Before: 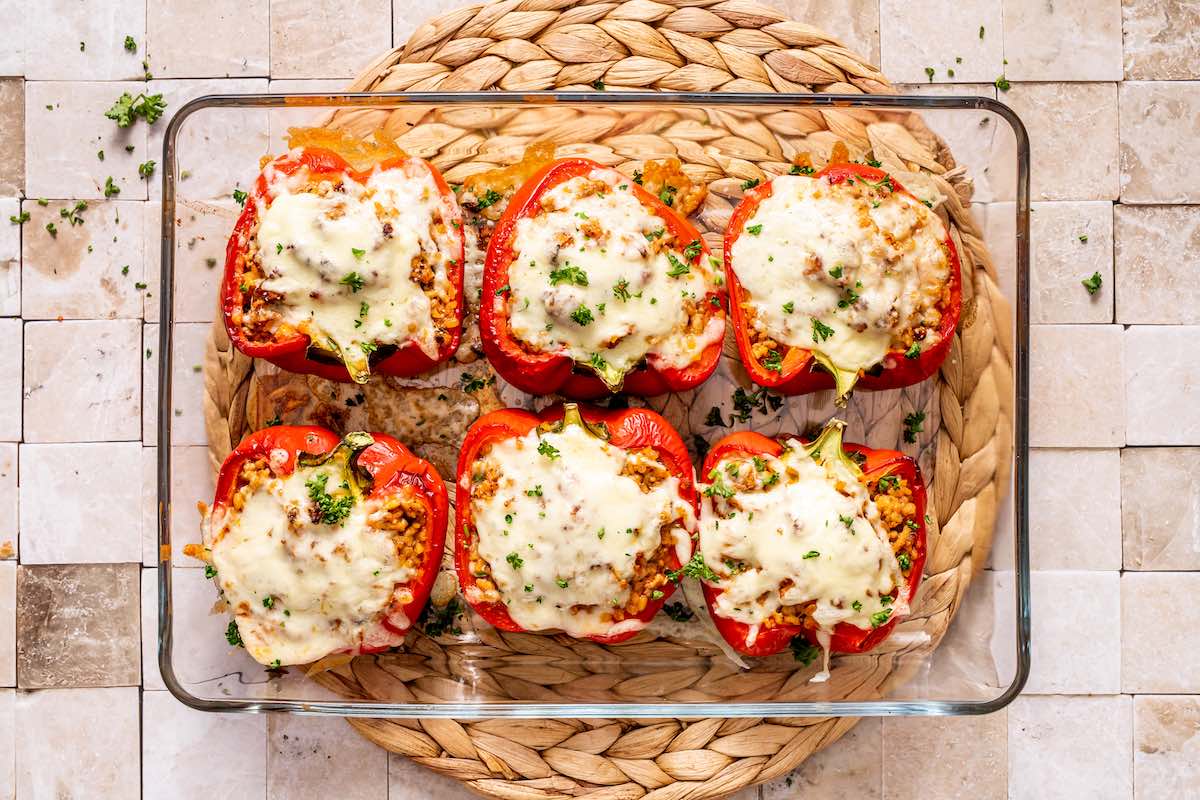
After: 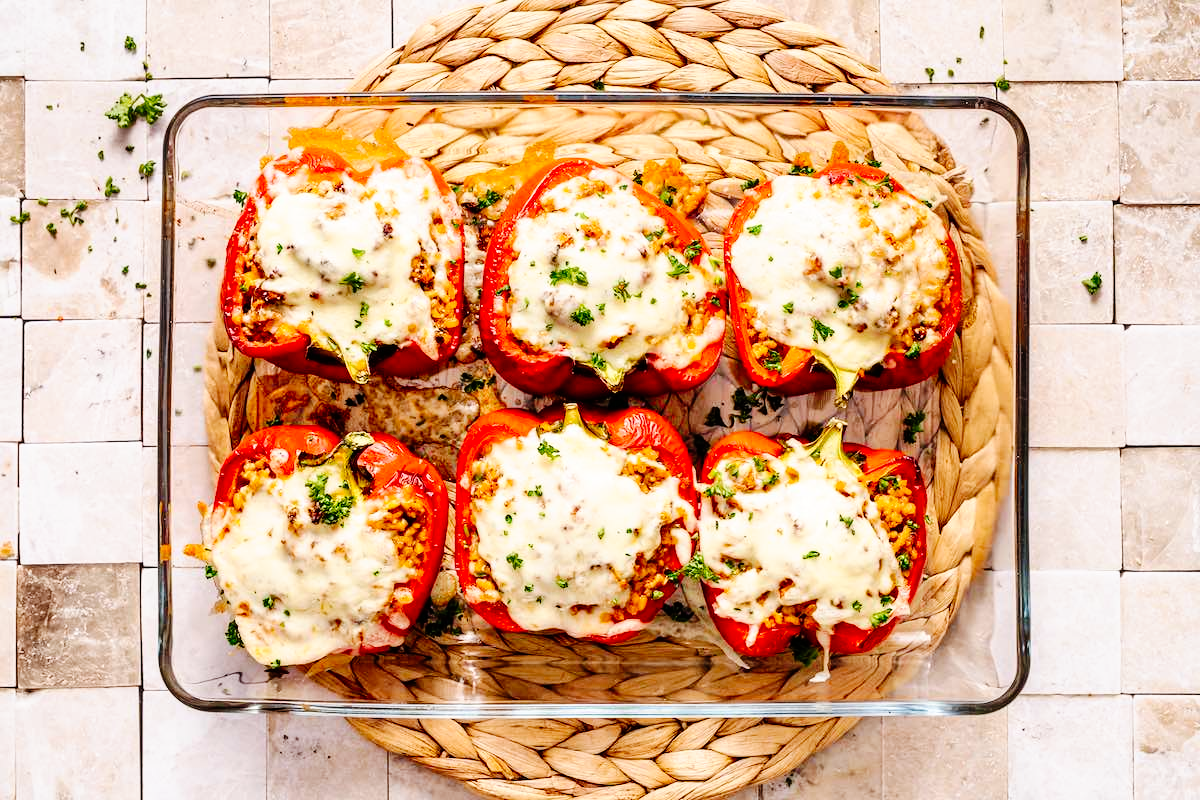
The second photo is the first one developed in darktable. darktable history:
tone curve: curves: ch0 [(0, 0) (0.003, 0.003) (0.011, 0.005) (0.025, 0.008) (0.044, 0.012) (0.069, 0.02) (0.1, 0.031) (0.136, 0.047) (0.177, 0.088) (0.224, 0.141) (0.277, 0.222) (0.335, 0.32) (0.399, 0.422) (0.468, 0.523) (0.543, 0.623) (0.623, 0.716) (0.709, 0.796) (0.801, 0.878) (0.898, 0.957) (1, 1)], preserve colors none
